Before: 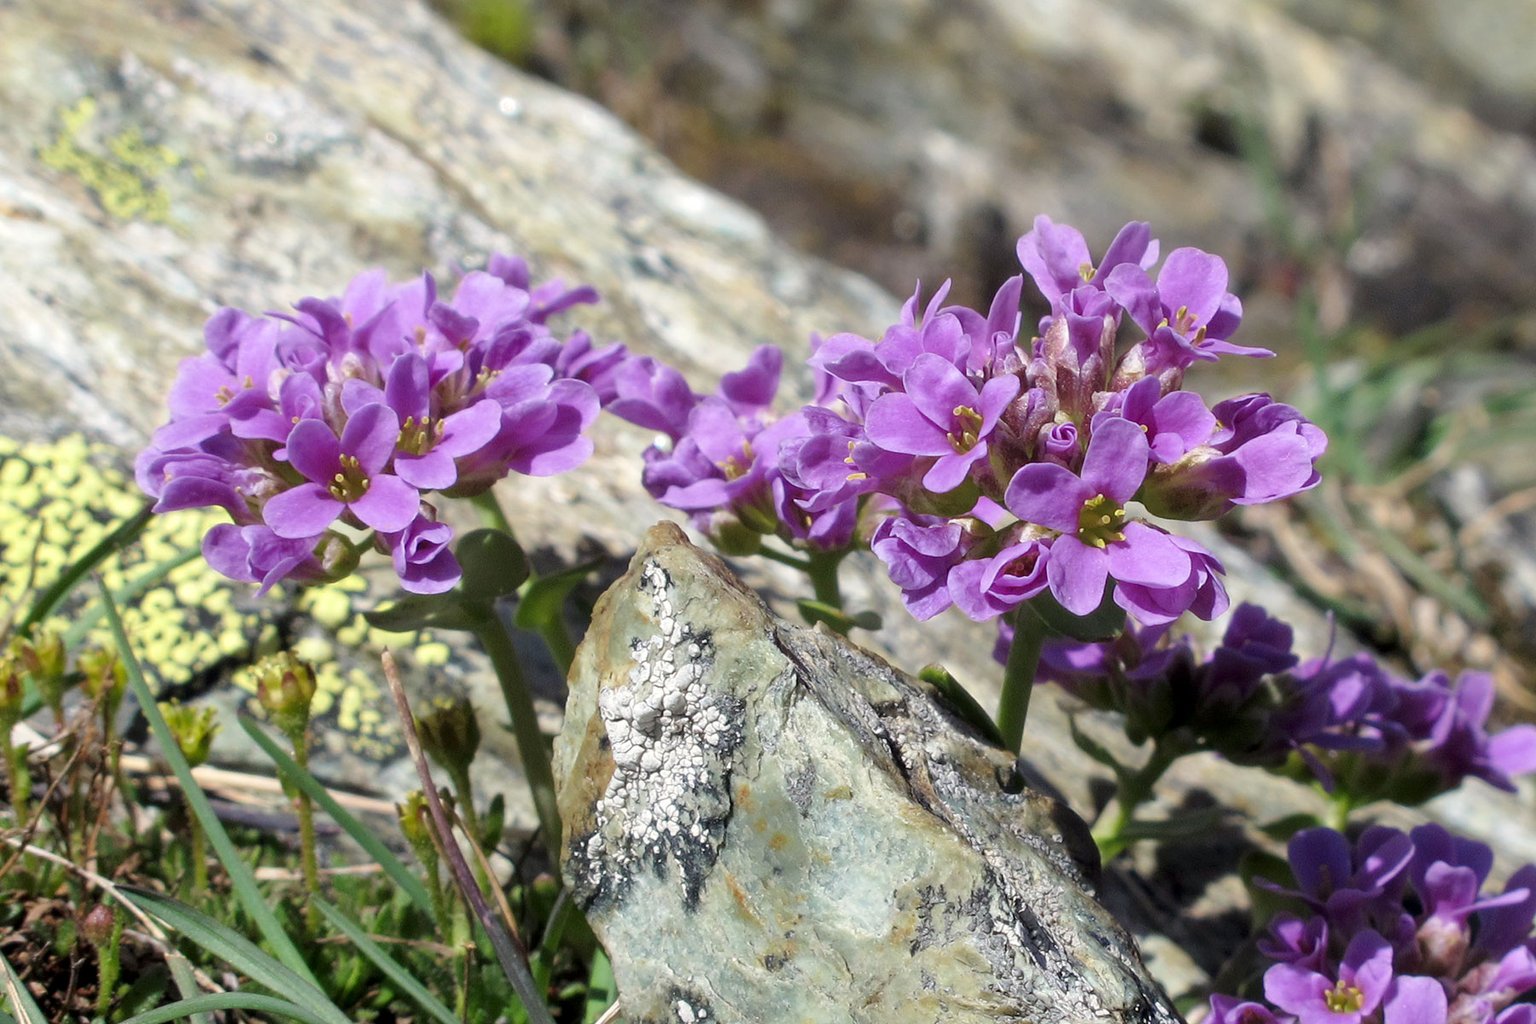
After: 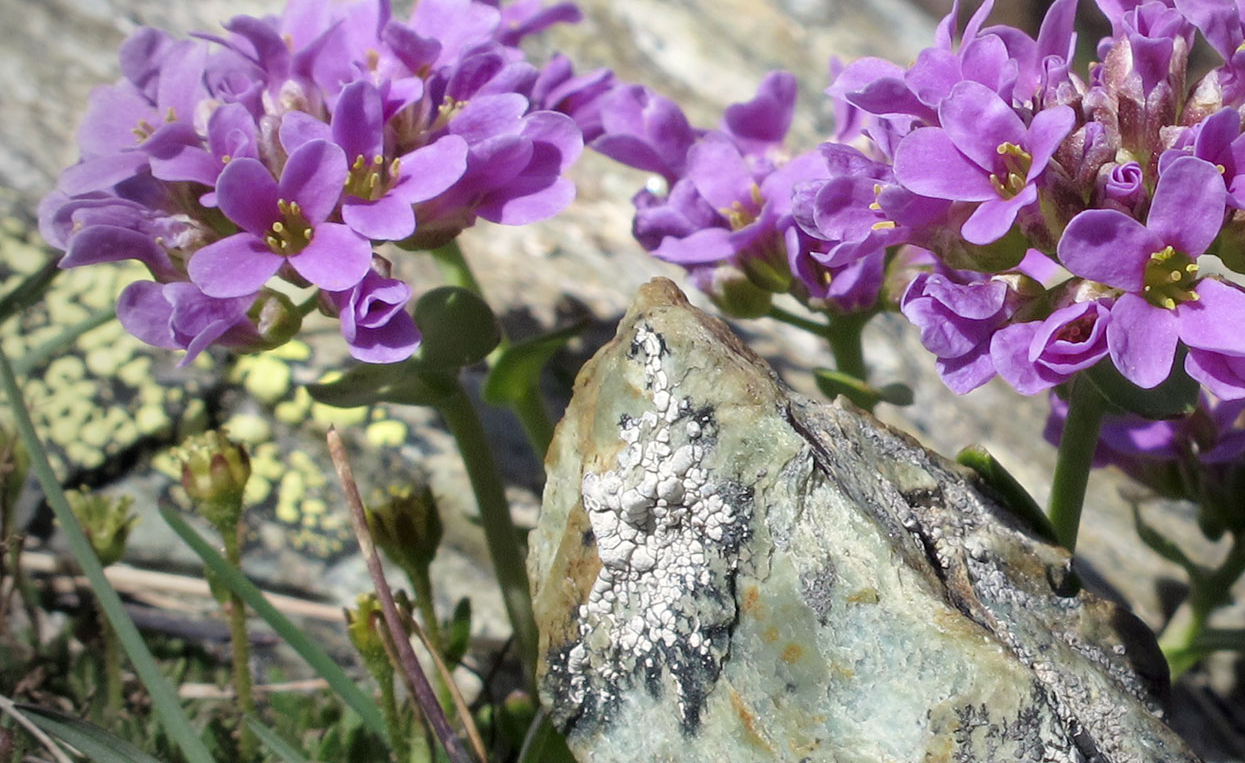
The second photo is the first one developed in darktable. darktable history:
vignetting: fall-off start 74.43%, fall-off radius 66.18%, center (0.218, -0.233)
crop: left 6.685%, top 27.758%, right 24.095%, bottom 8.65%
